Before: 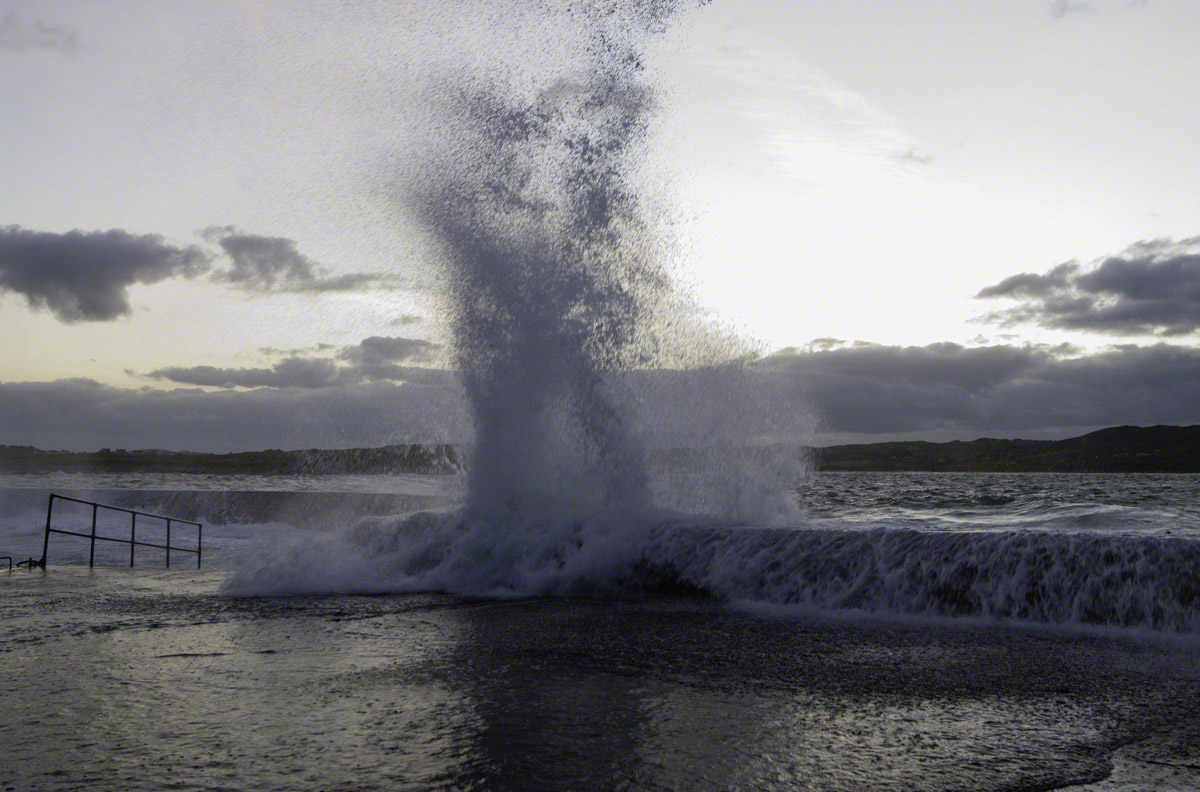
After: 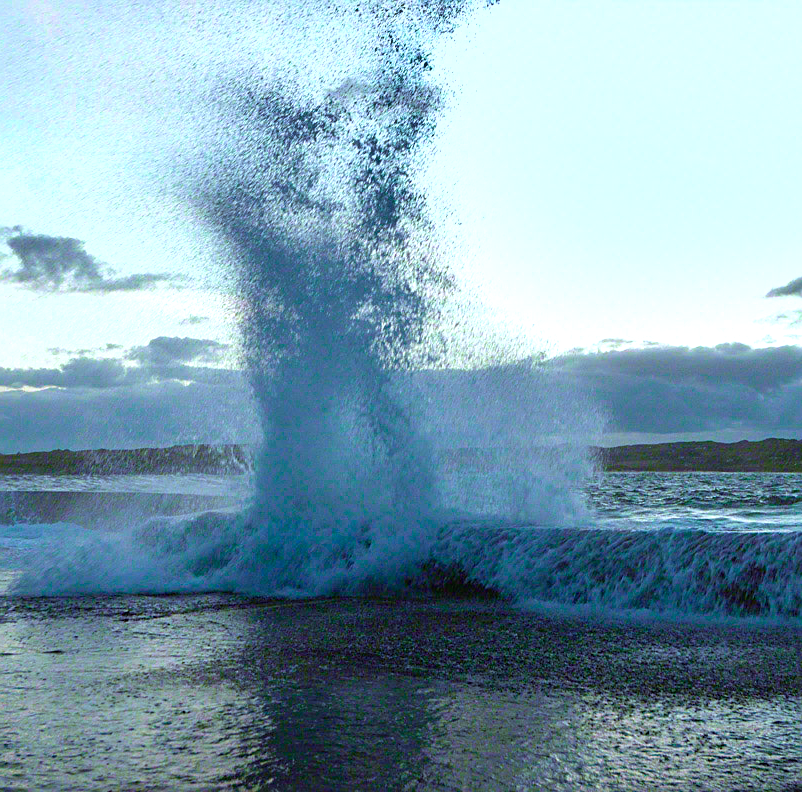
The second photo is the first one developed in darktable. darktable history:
color balance rgb: perceptual saturation grading › global saturation 20%, global vibrance 20%
color correction: highlights a* -11.71, highlights b* -15.58
crop and rotate: left 17.732%, right 15.423%
exposure: black level correction -0.002, exposure 0.54 EV, compensate highlight preservation false
shadows and highlights: shadows 12, white point adjustment 1.2, soften with gaussian
sharpen: on, module defaults
velvia: on, module defaults
